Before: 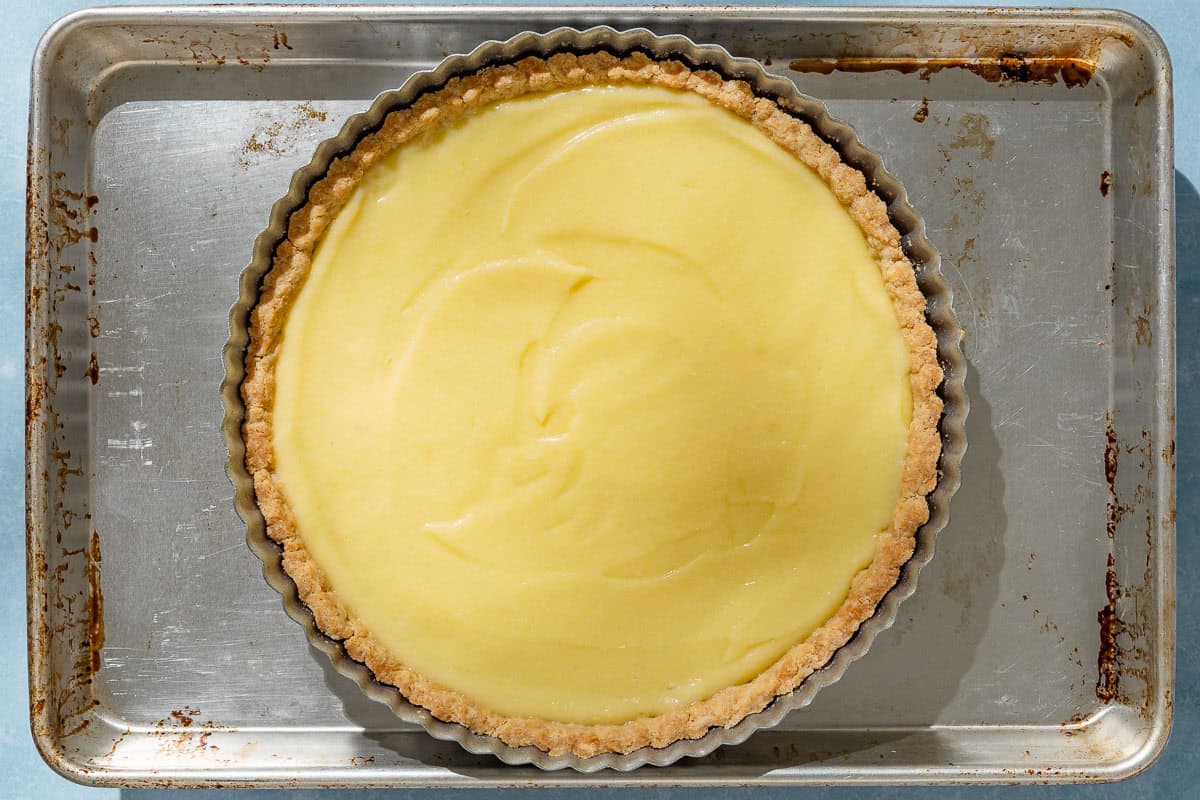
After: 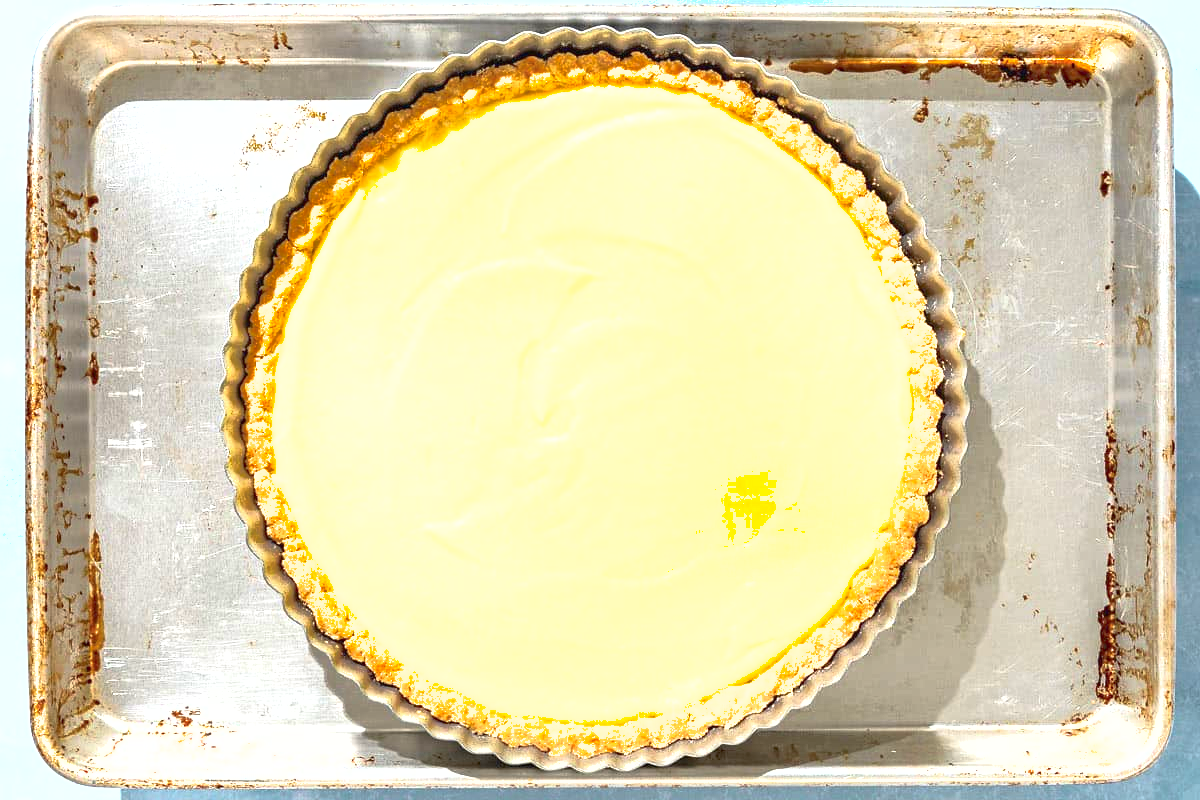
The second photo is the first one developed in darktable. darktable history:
shadows and highlights: on, module defaults
exposure: black level correction 0, exposure 1.457 EV, compensate highlight preservation false
contrast brightness saturation: contrast 0.237, brightness 0.095
